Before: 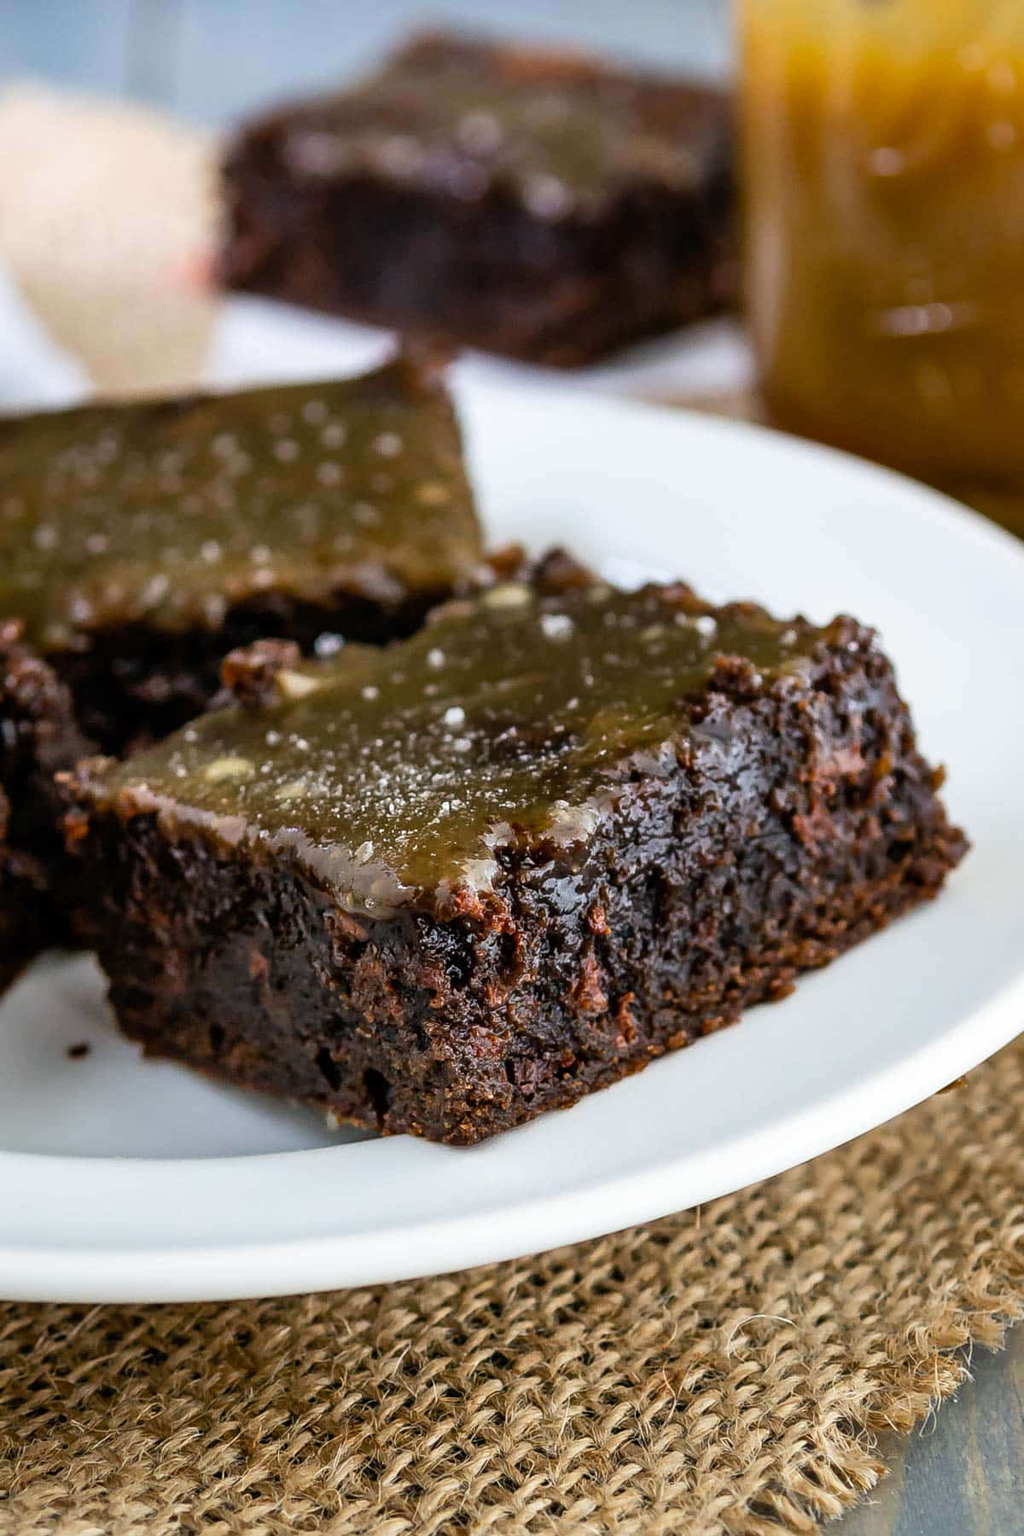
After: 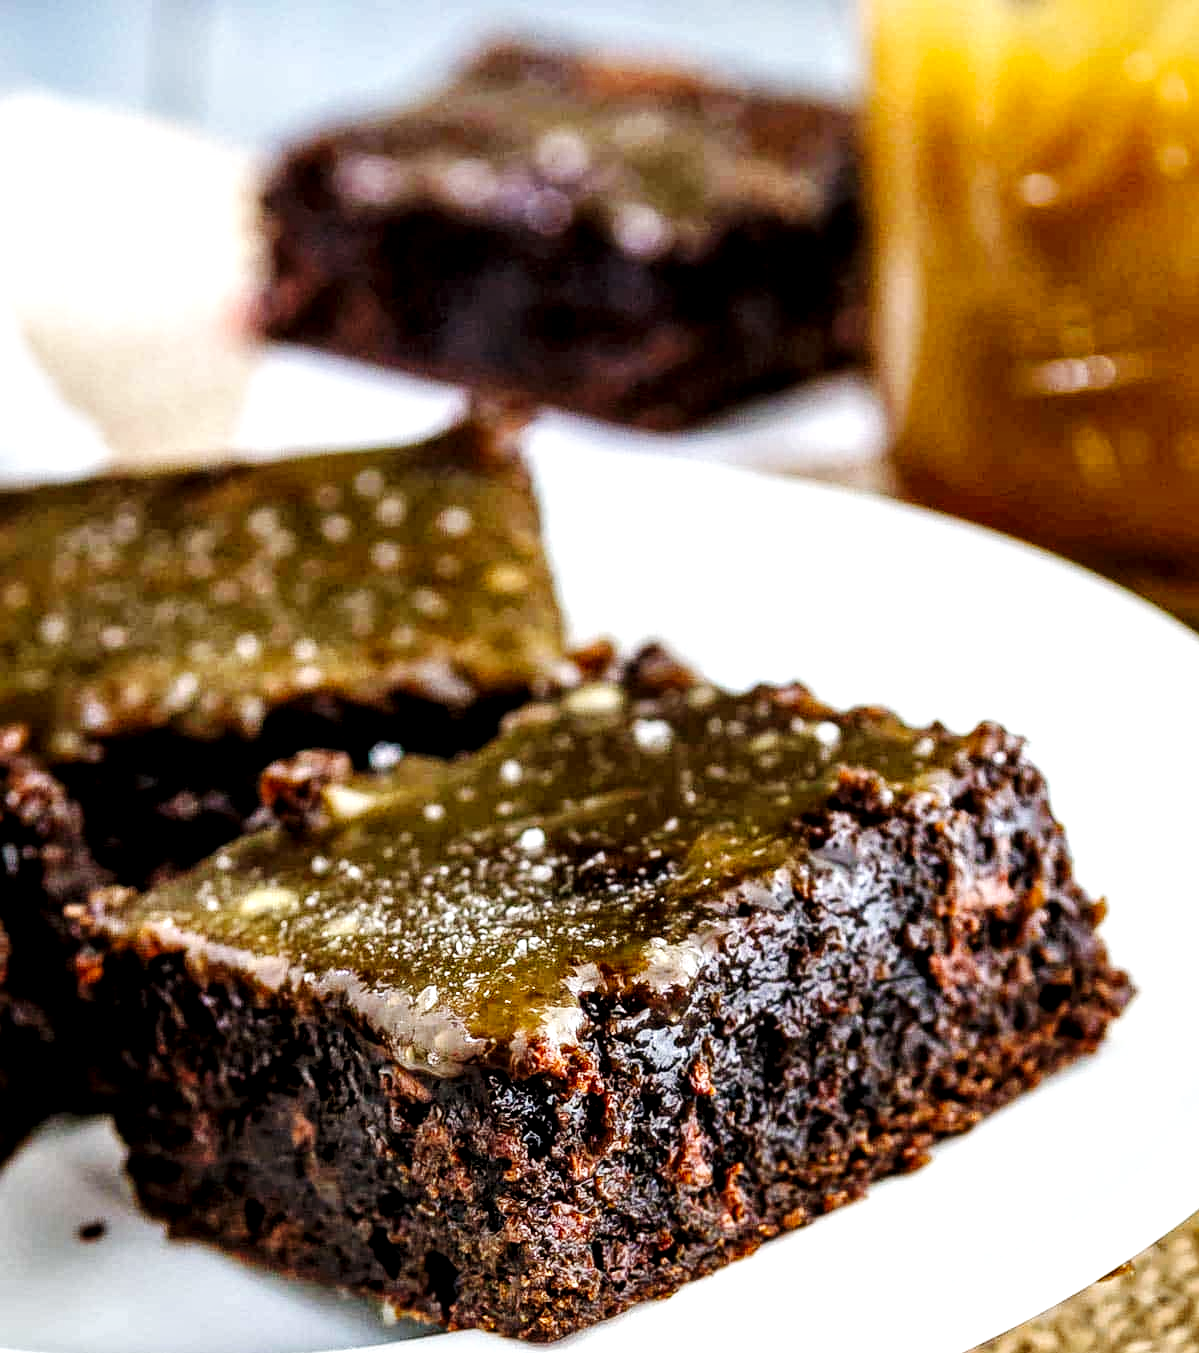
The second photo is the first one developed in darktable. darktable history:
crop: bottom 24.789%
base curve: curves: ch0 [(0, 0) (0.036, 0.025) (0.121, 0.166) (0.206, 0.329) (0.605, 0.79) (1, 1)], preserve colors none
exposure: exposure 0.296 EV, compensate exposure bias true, compensate highlight preservation false
local contrast: highlights 102%, shadows 101%, detail 201%, midtone range 0.2
